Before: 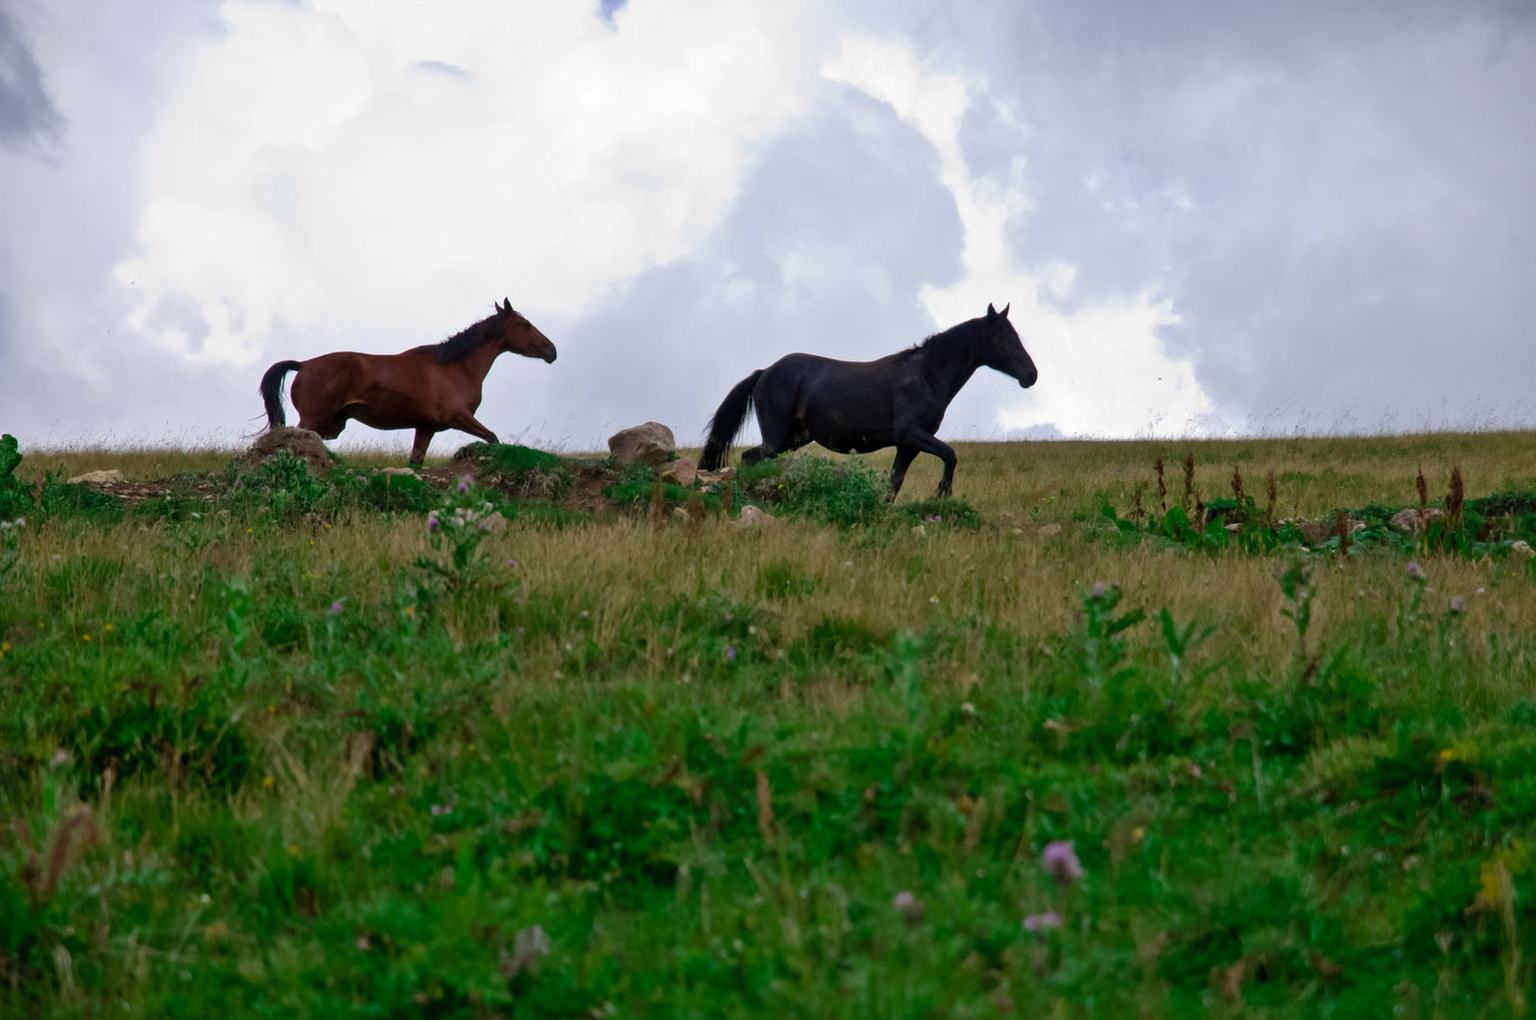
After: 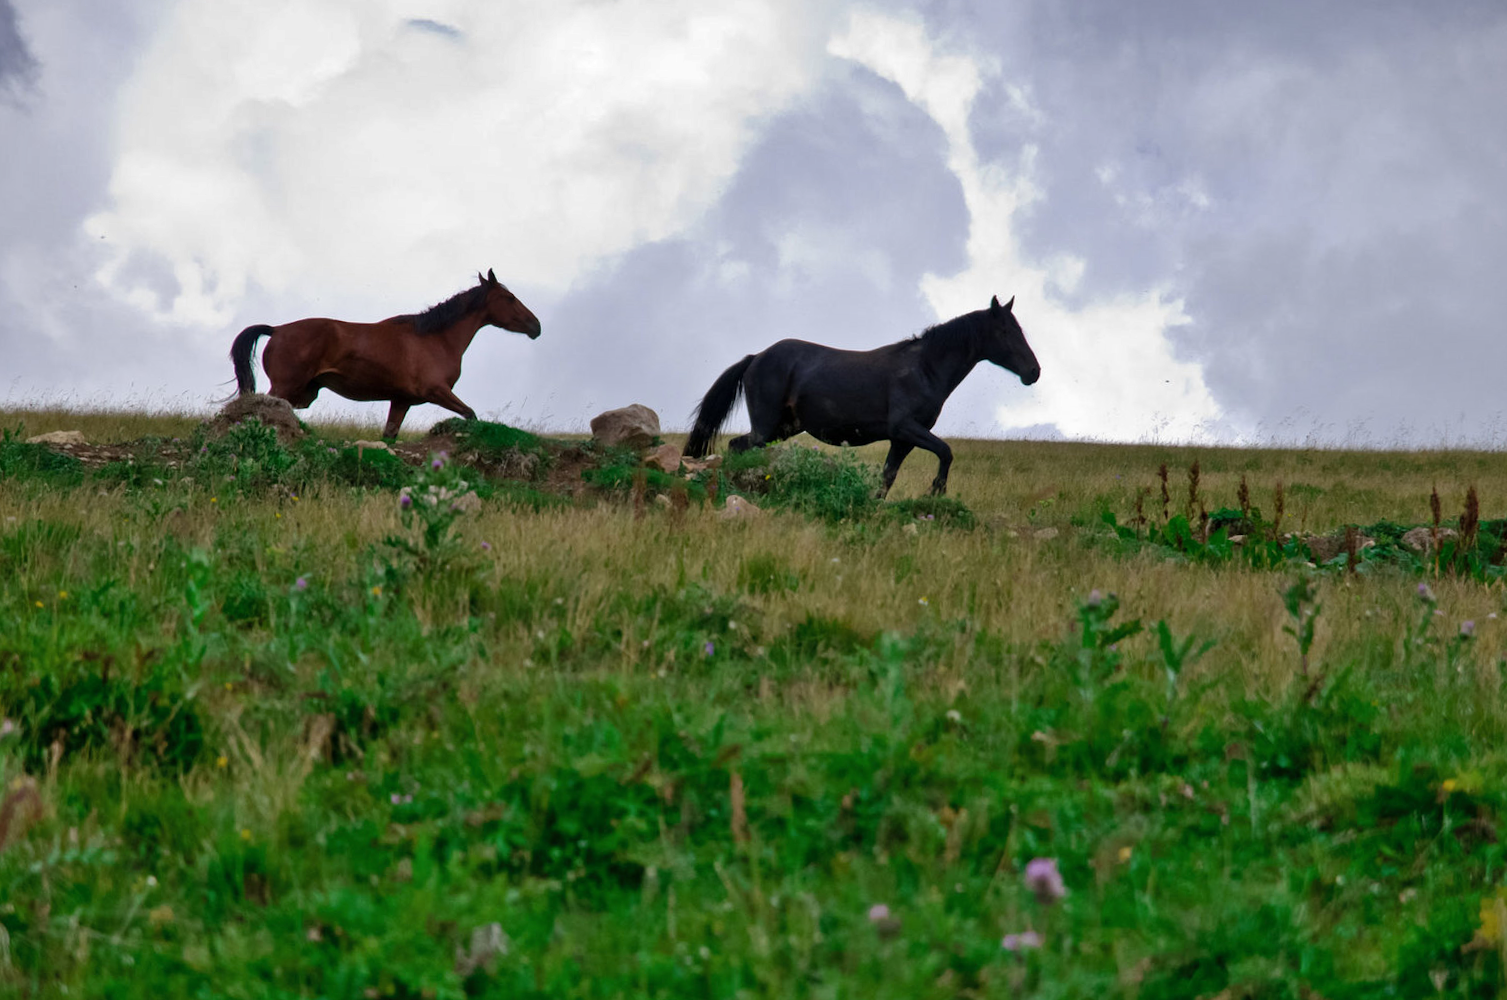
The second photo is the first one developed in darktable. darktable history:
crop and rotate: angle -2.38°
shadows and highlights: soften with gaussian
